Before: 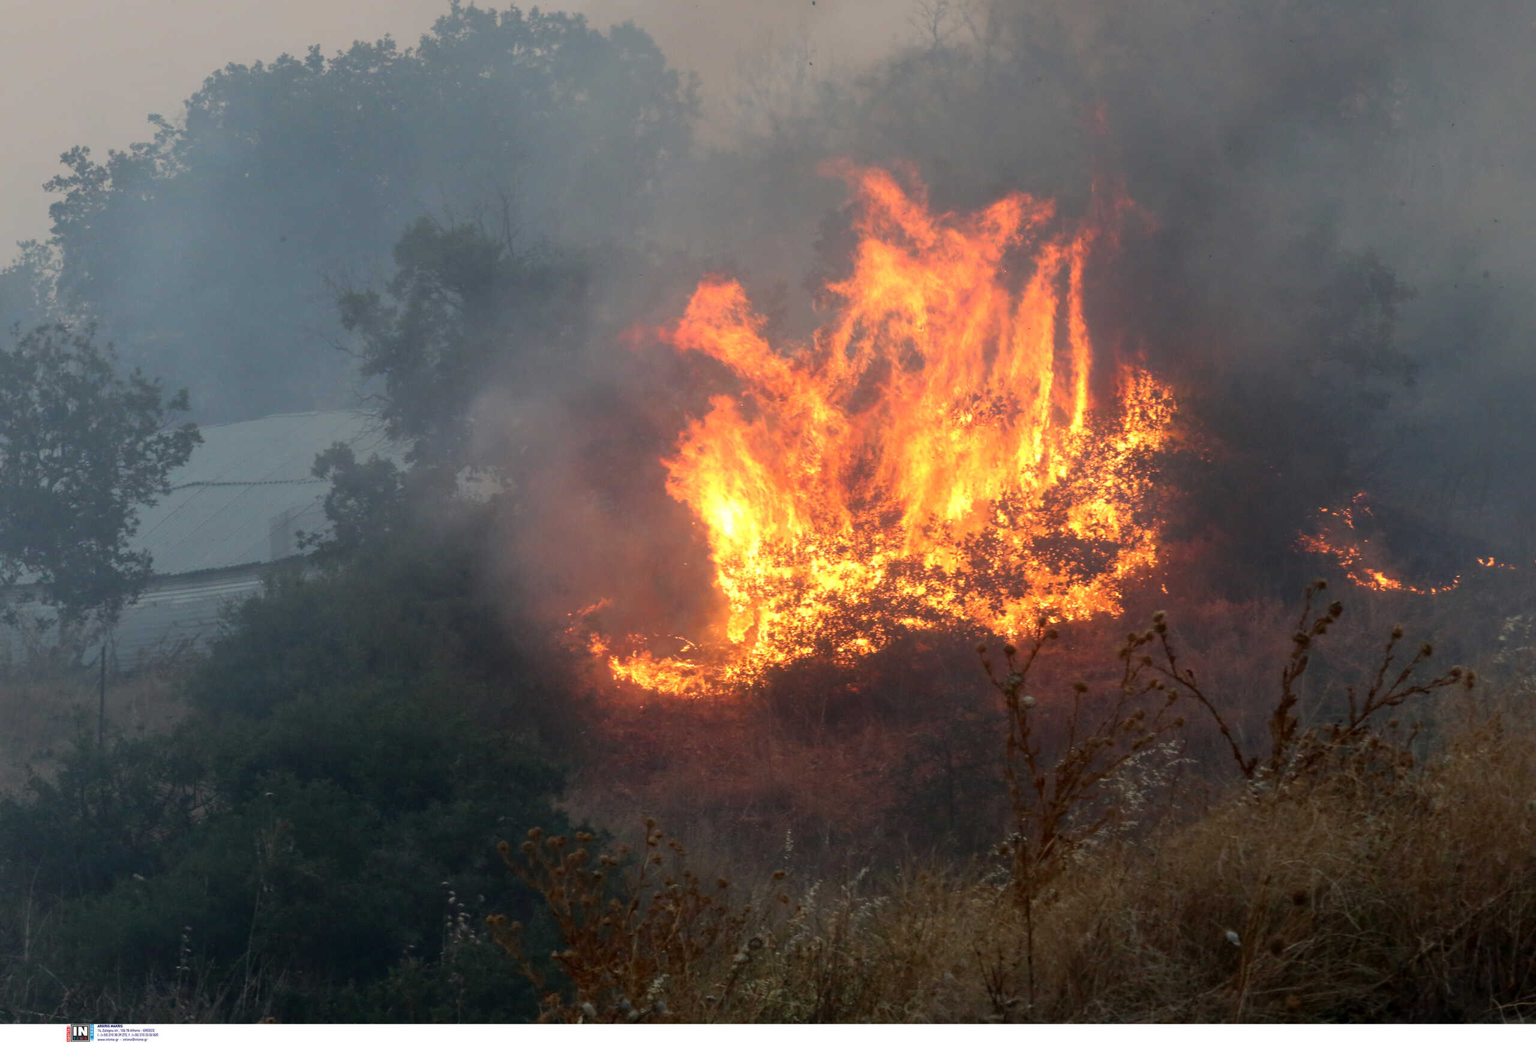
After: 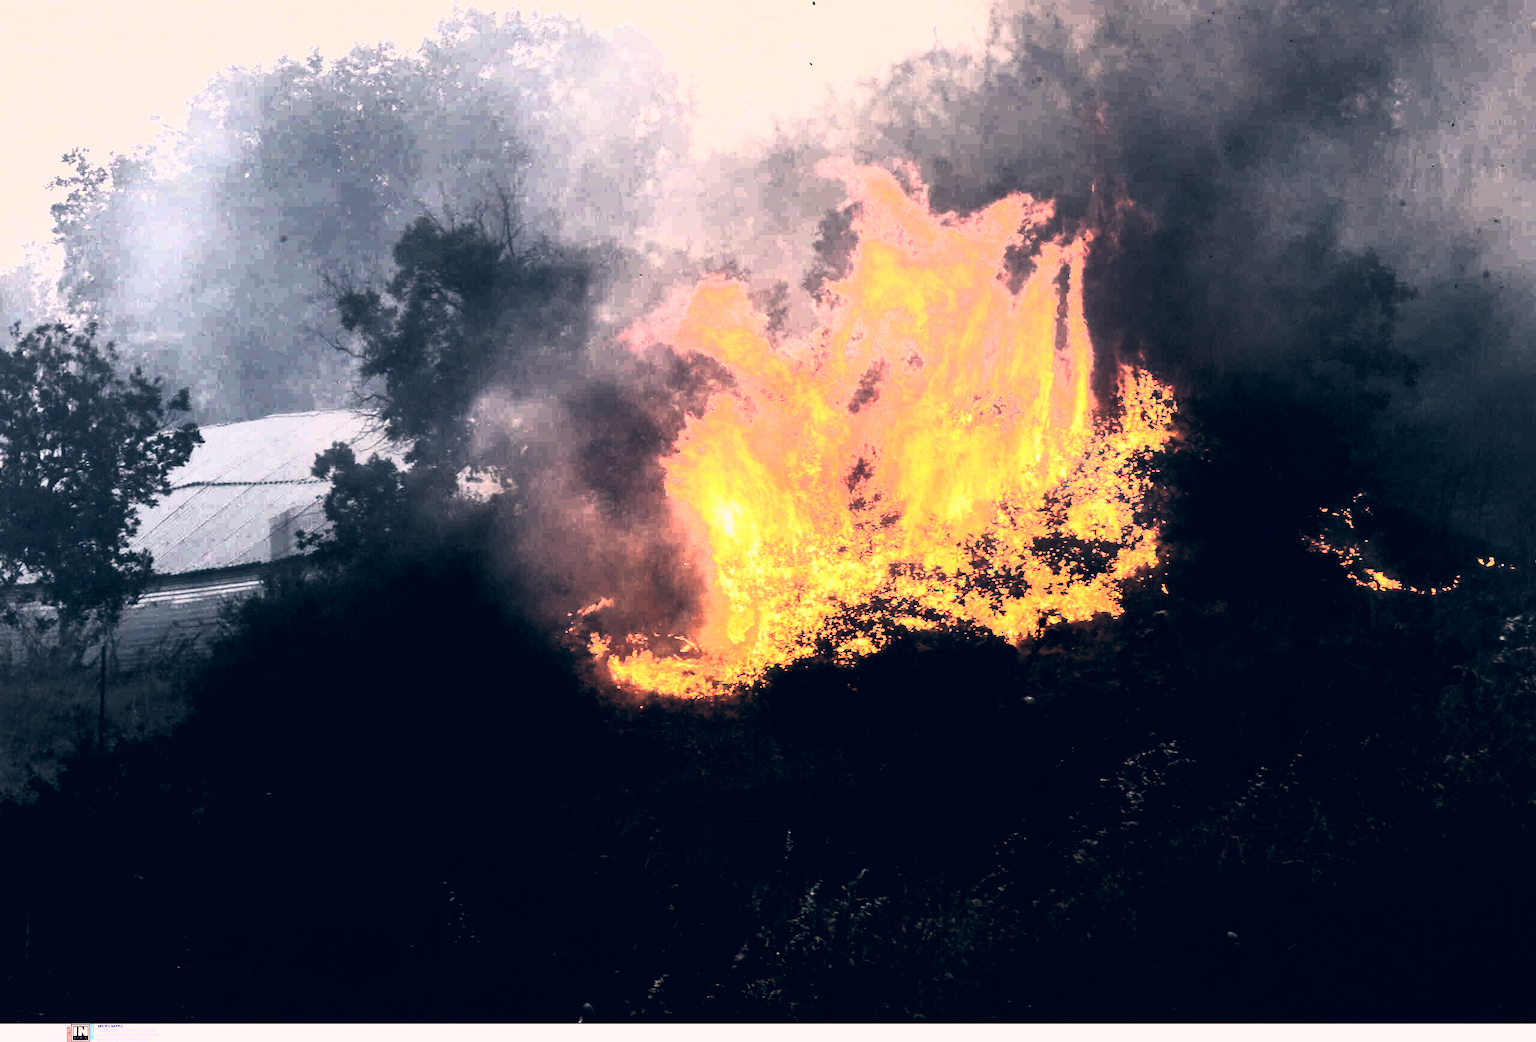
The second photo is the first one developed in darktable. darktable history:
color correction: highlights a* 14.42, highlights b* 6.19, shadows a* -5.36, shadows b* -15.46, saturation 0.875
tone curve: curves: ch0 [(0, 0) (0.003, 0.001) (0.011, 0.003) (0.025, 0.003) (0.044, 0.003) (0.069, 0.003) (0.1, 0.006) (0.136, 0.007) (0.177, 0.009) (0.224, 0.007) (0.277, 0.026) (0.335, 0.126) (0.399, 0.254) (0.468, 0.493) (0.543, 0.892) (0.623, 0.984) (0.709, 0.979) (0.801, 0.979) (0.898, 0.982) (1, 1)], color space Lab, linked channels, preserve colors none
contrast brightness saturation: contrast 0.104, brightness 0.029, saturation 0.093
